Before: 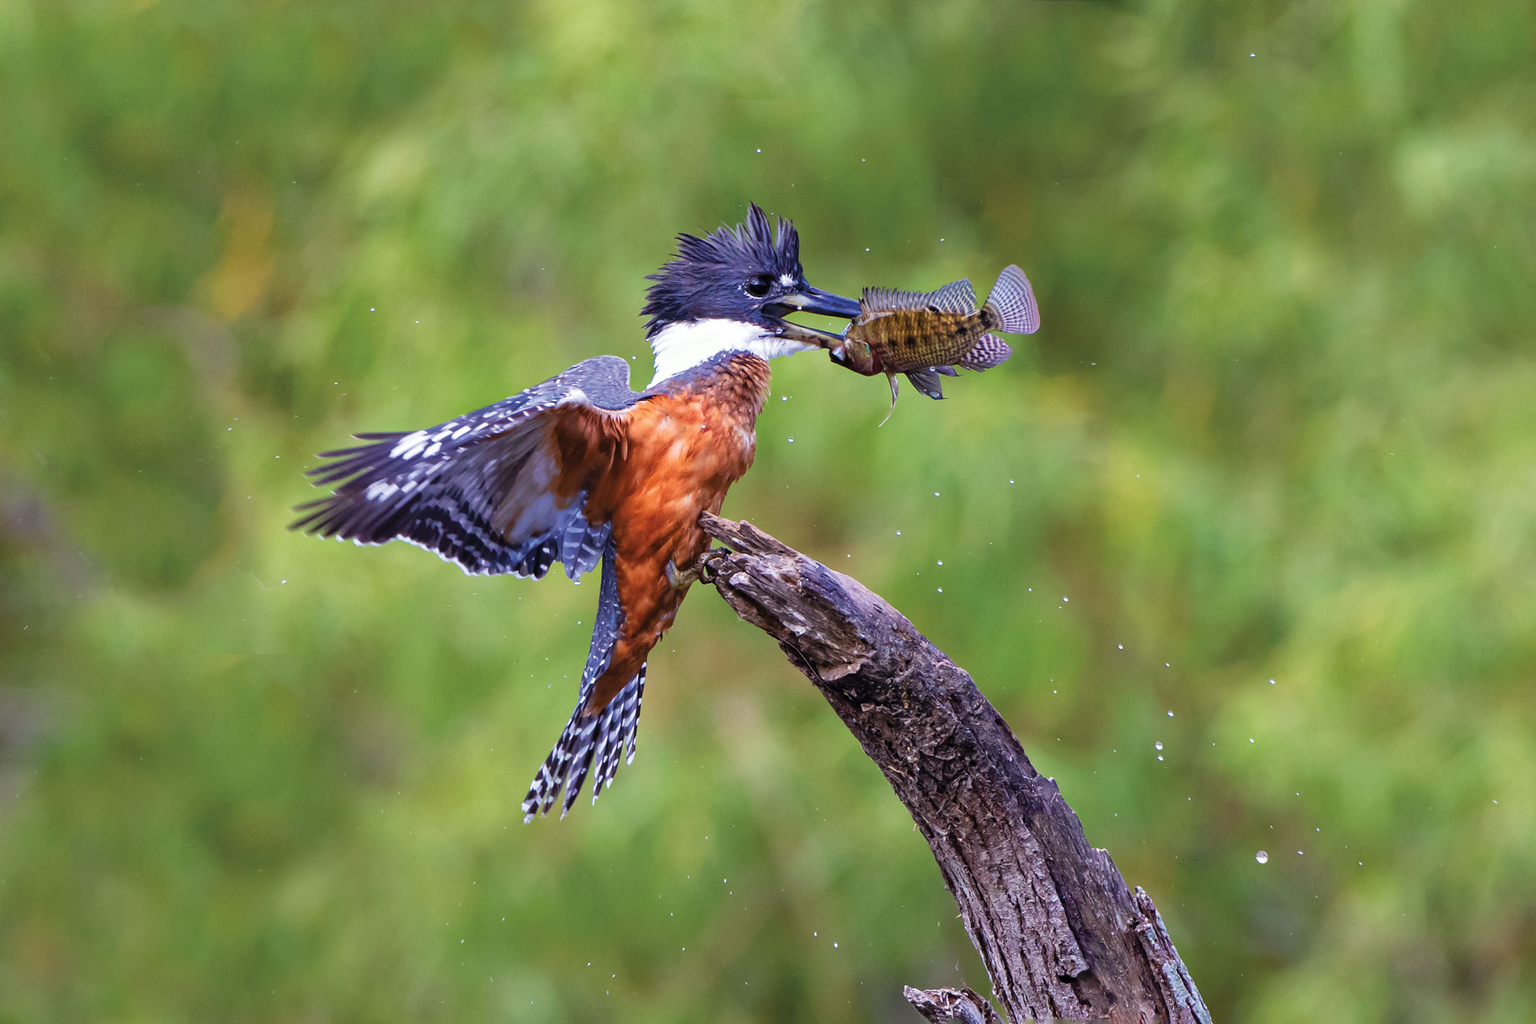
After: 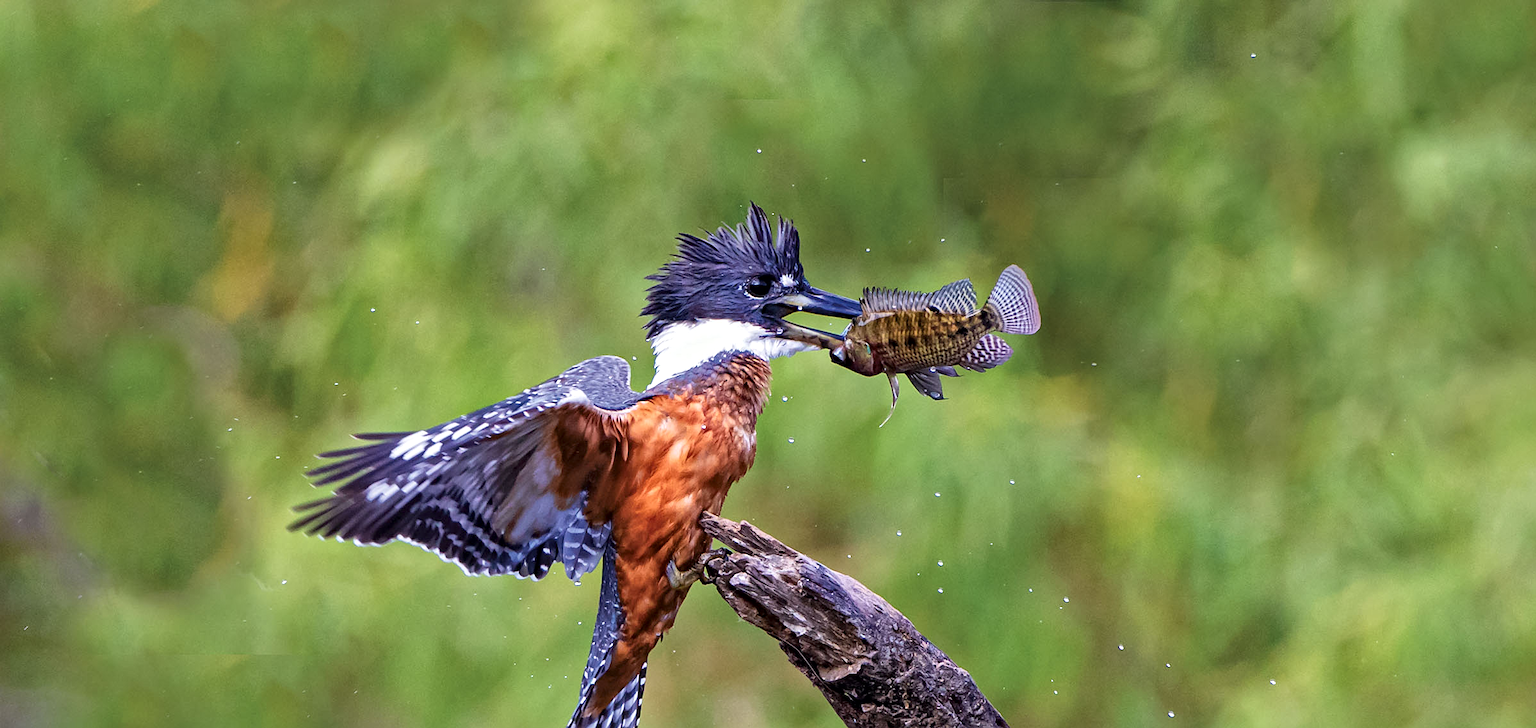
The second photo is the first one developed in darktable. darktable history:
crop: right 0%, bottom 28.849%
sharpen: amount 0.208
local contrast: mode bilateral grid, contrast 20, coarseness 18, detail 163%, midtone range 0.2
